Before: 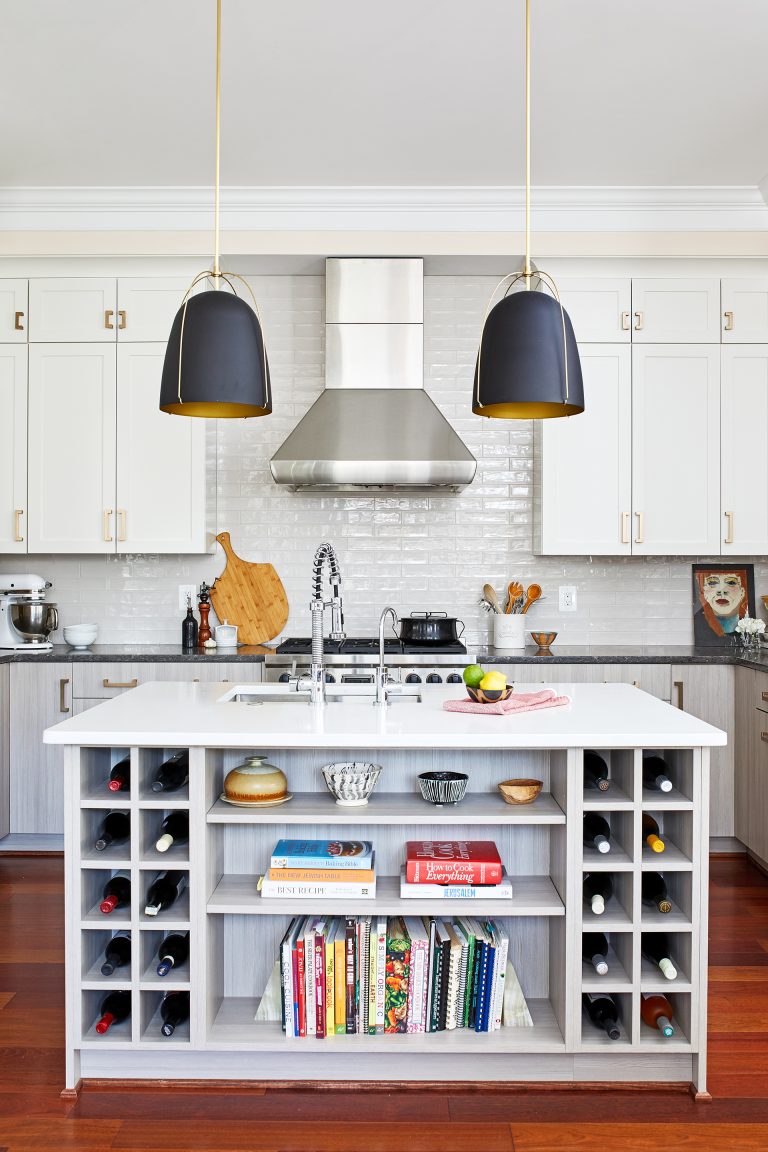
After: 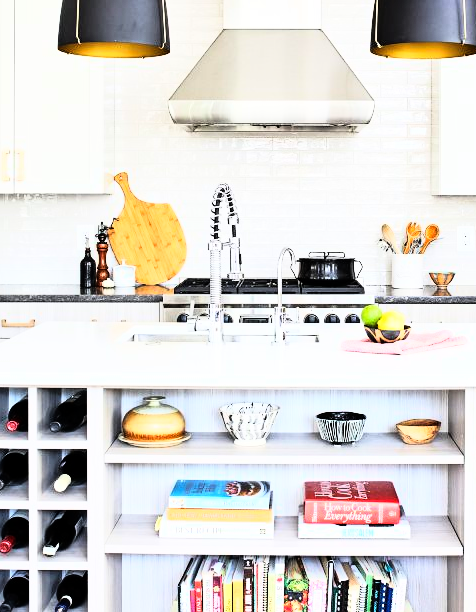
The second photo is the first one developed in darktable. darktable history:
rgb curve: curves: ch0 [(0, 0) (0.21, 0.15) (0.24, 0.21) (0.5, 0.75) (0.75, 0.96) (0.89, 0.99) (1, 1)]; ch1 [(0, 0.02) (0.21, 0.13) (0.25, 0.2) (0.5, 0.67) (0.75, 0.9) (0.89, 0.97) (1, 1)]; ch2 [(0, 0.02) (0.21, 0.13) (0.25, 0.2) (0.5, 0.67) (0.75, 0.9) (0.89, 0.97) (1, 1)], compensate middle gray true
crop: left 13.312%, top 31.28%, right 24.627%, bottom 15.582%
